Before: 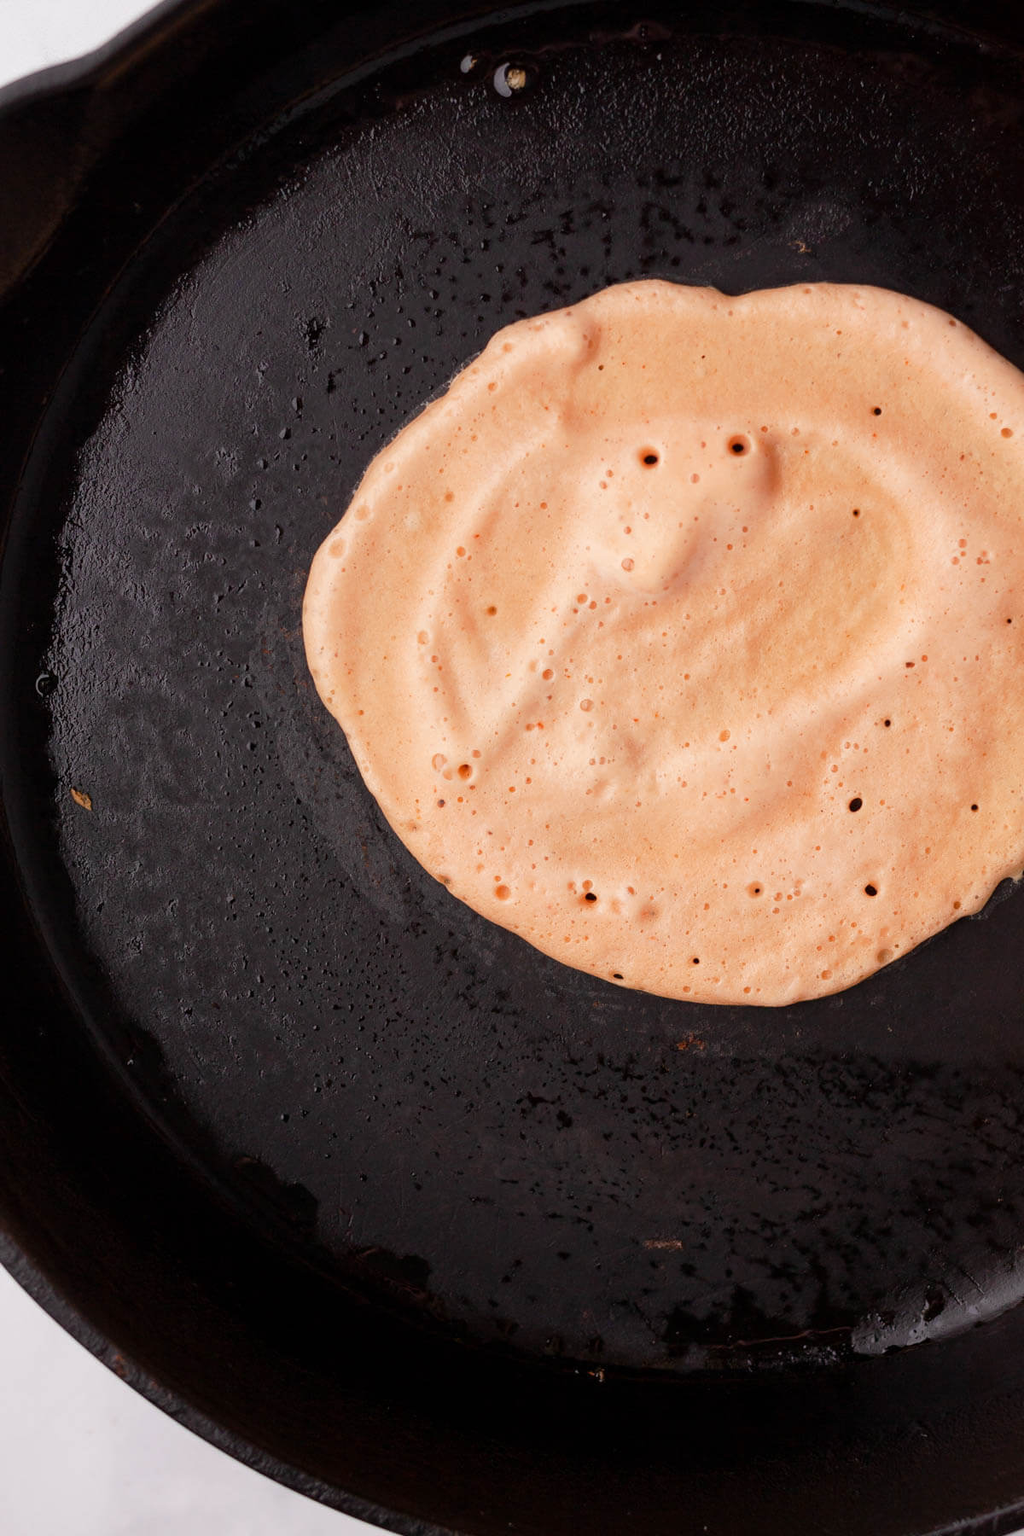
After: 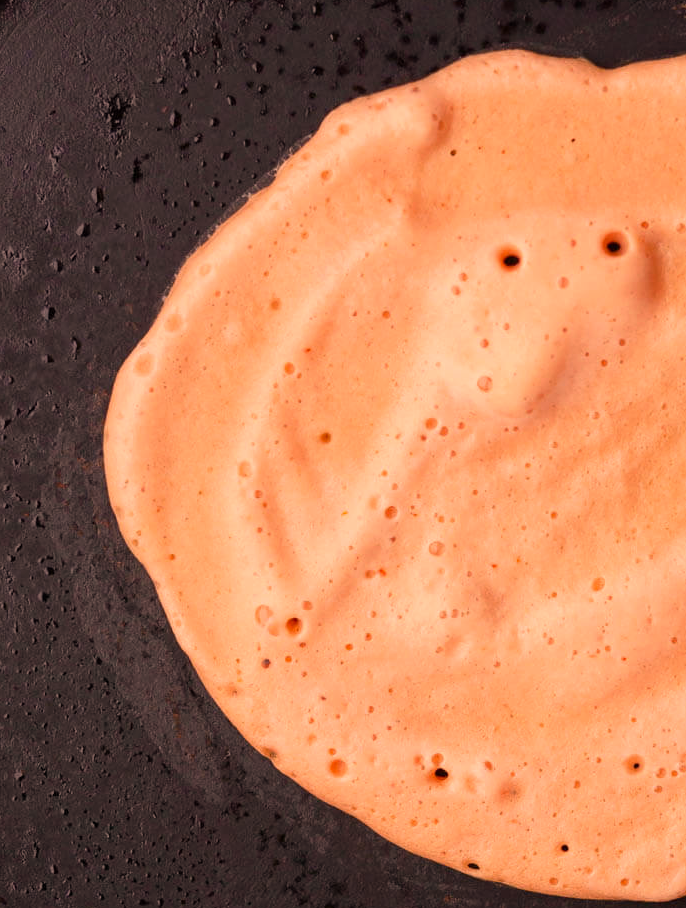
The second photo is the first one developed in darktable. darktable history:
crop: left 20.932%, top 15.471%, right 21.848%, bottom 34.081%
color correction: highlights a* 21.16, highlights b* 19.61
